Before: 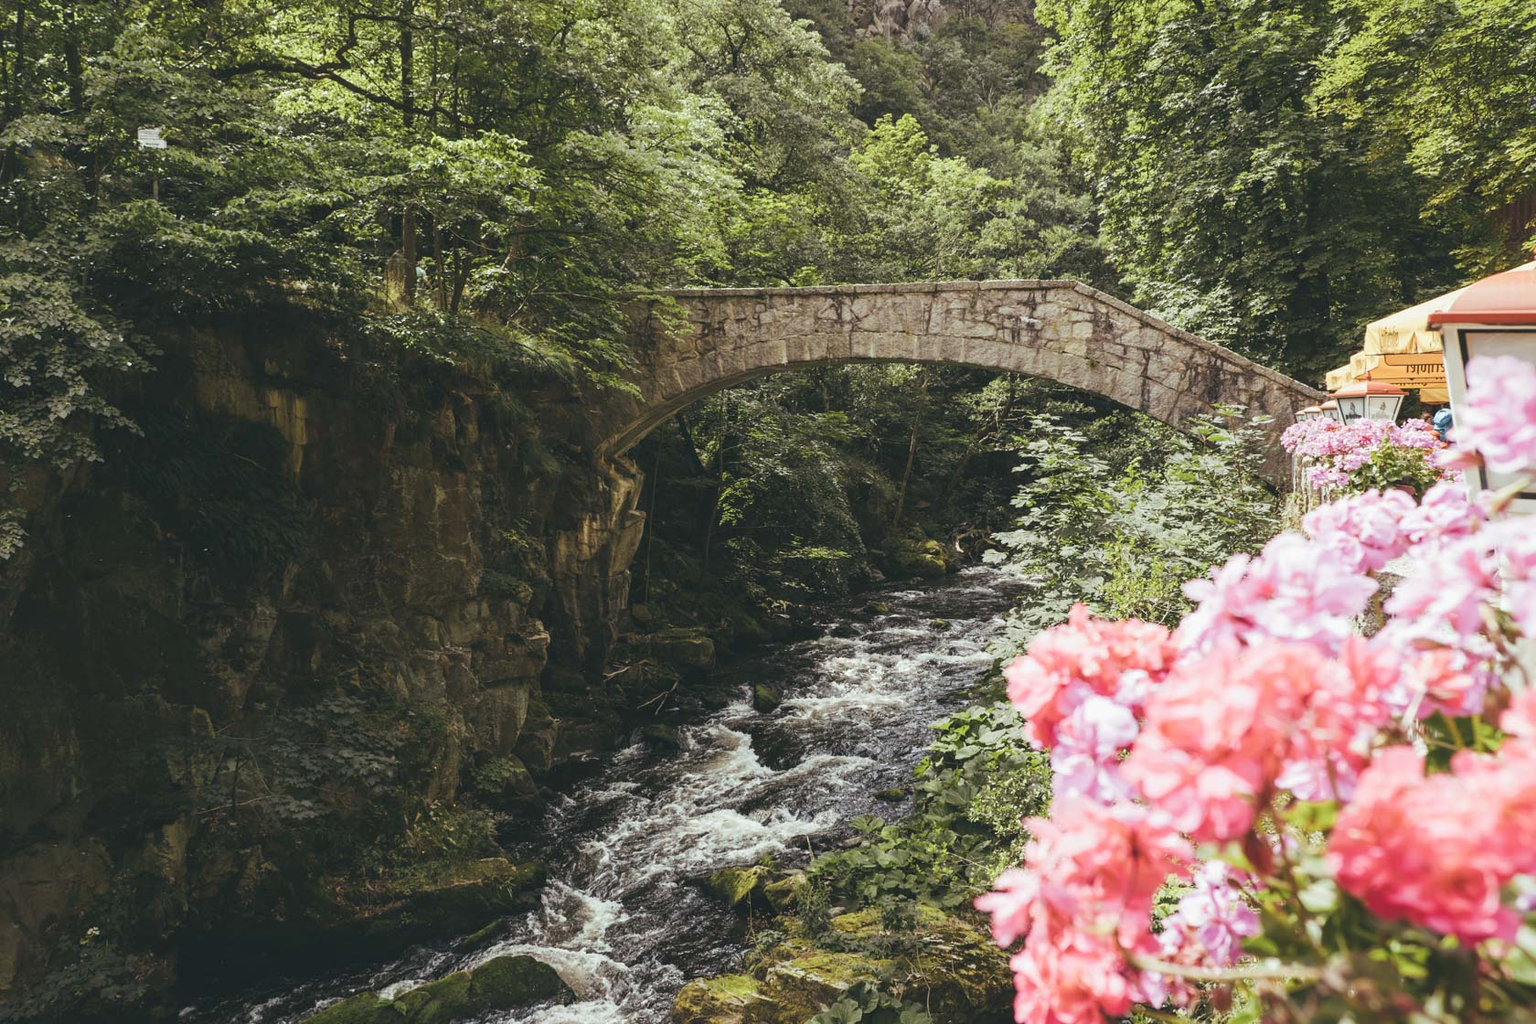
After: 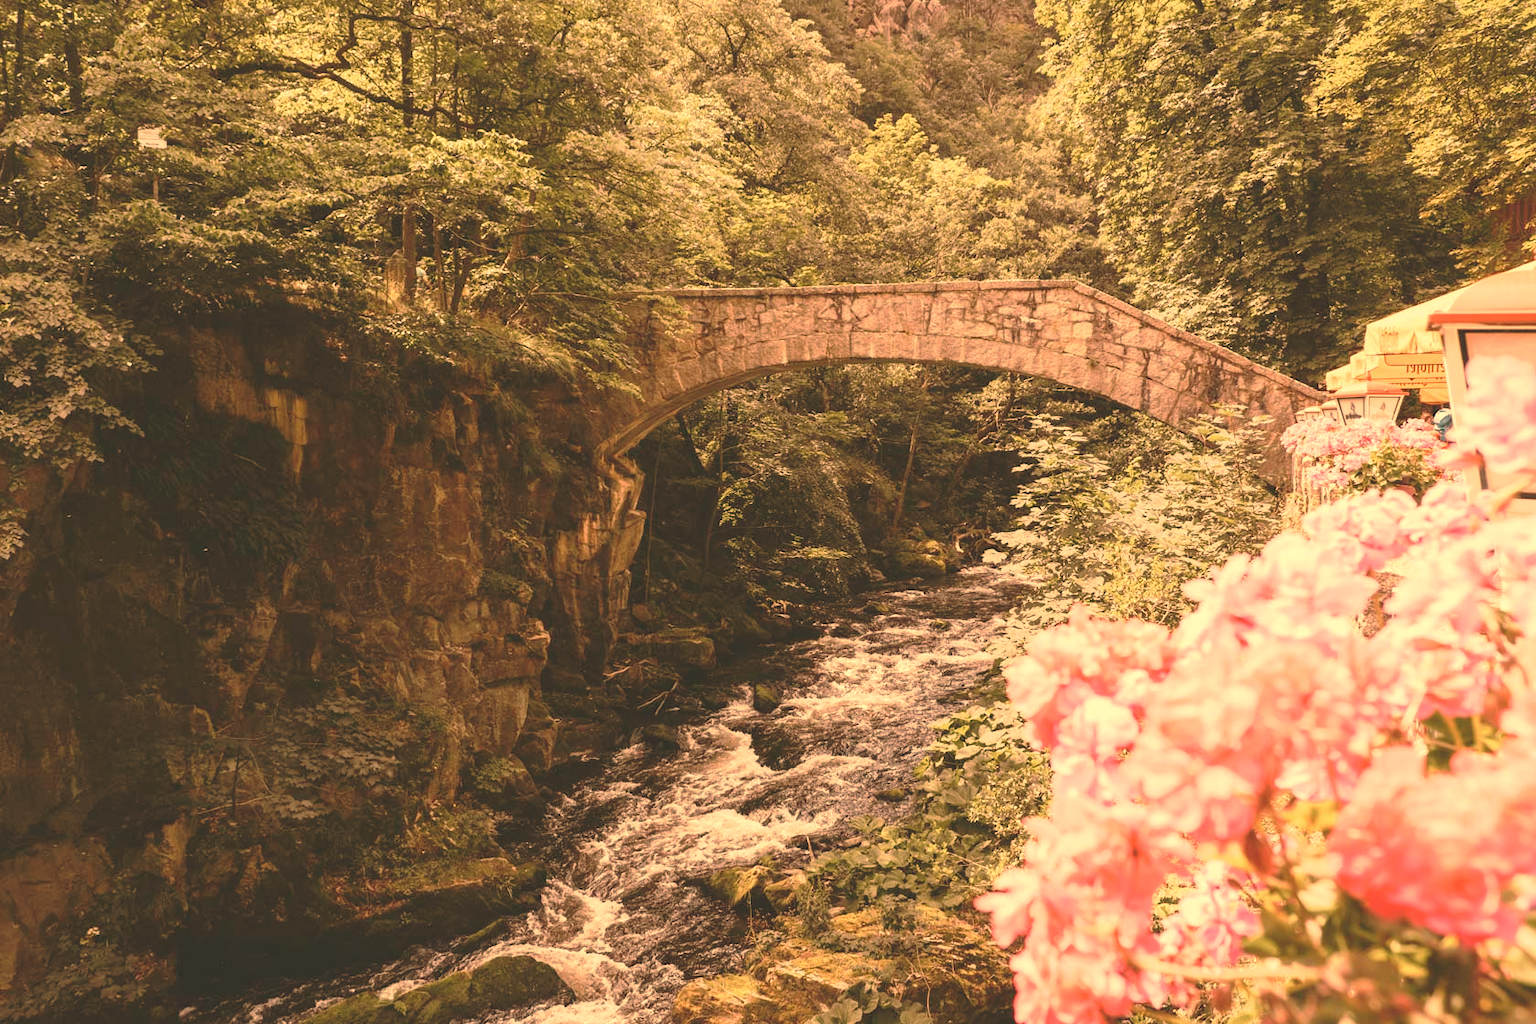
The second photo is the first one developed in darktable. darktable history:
white balance: red 1.467, blue 0.684
tone curve: curves: ch0 [(0, 0) (0.003, 0.128) (0.011, 0.133) (0.025, 0.133) (0.044, 0.141) (0.069, 0.152) (0.1, 0.169) (0.136, 0.201) (0.177, 0.239) (0.224, 0.294) (0.277, 0.358) (0.335, 0.428) (0.399, 0.488) (0.468, 0.55) (0.543, 0.611) (0.623, 0.678) (0.709, 0.755) (0.801, 0.843) (0.898, 0.91) (1, 1)], preserve colors none
